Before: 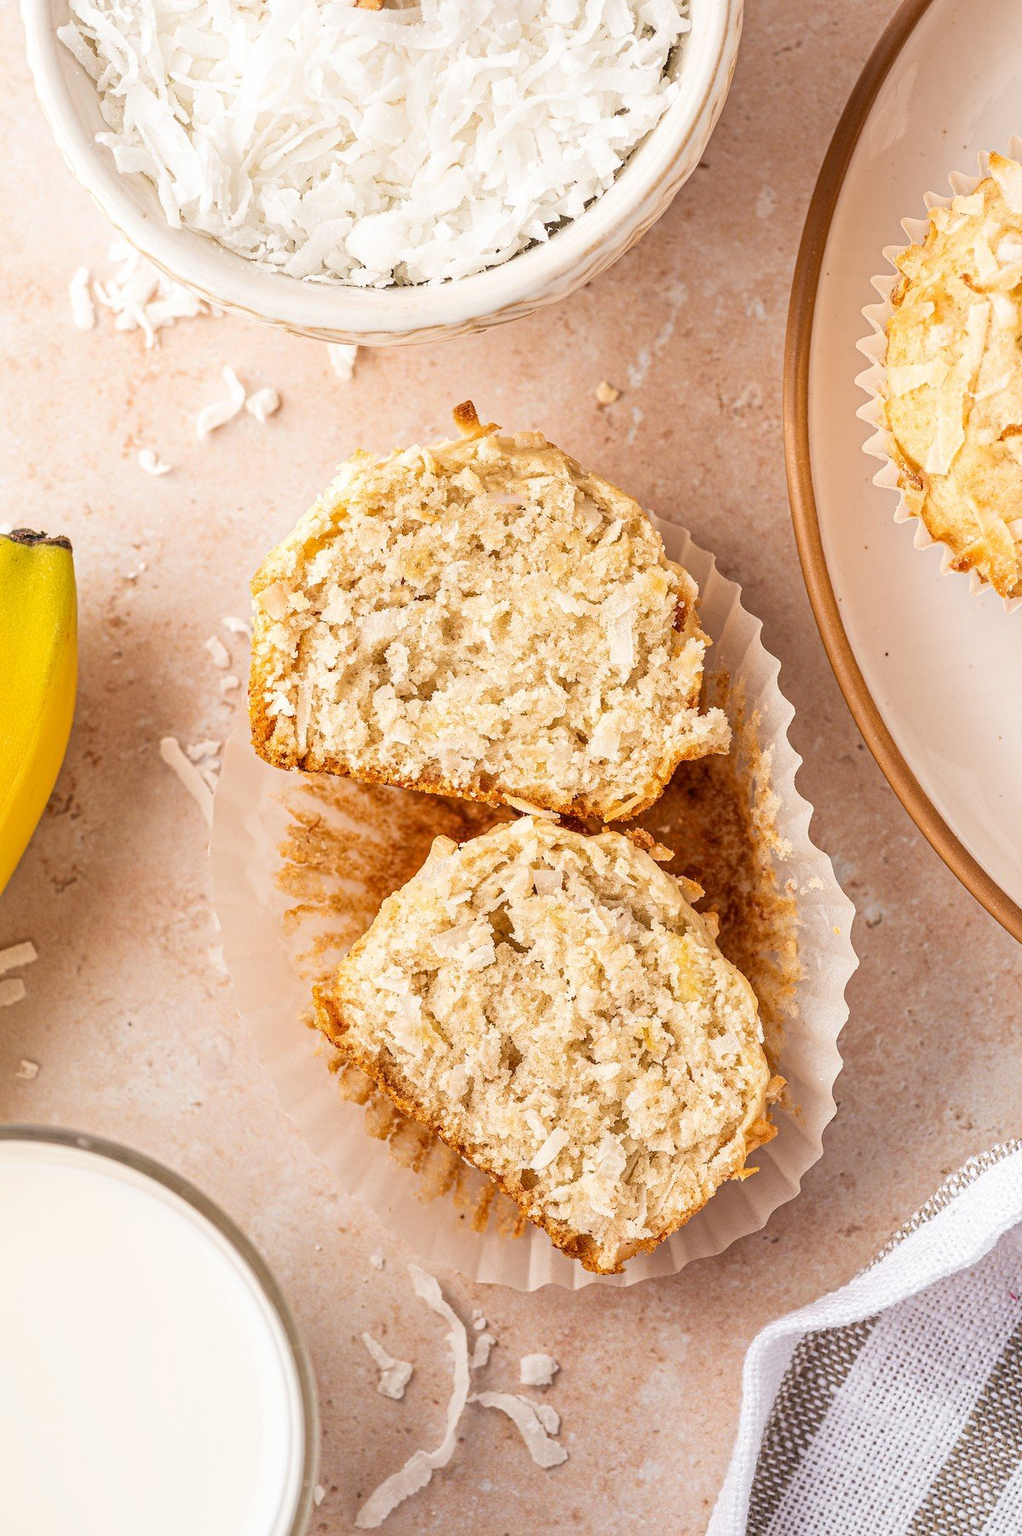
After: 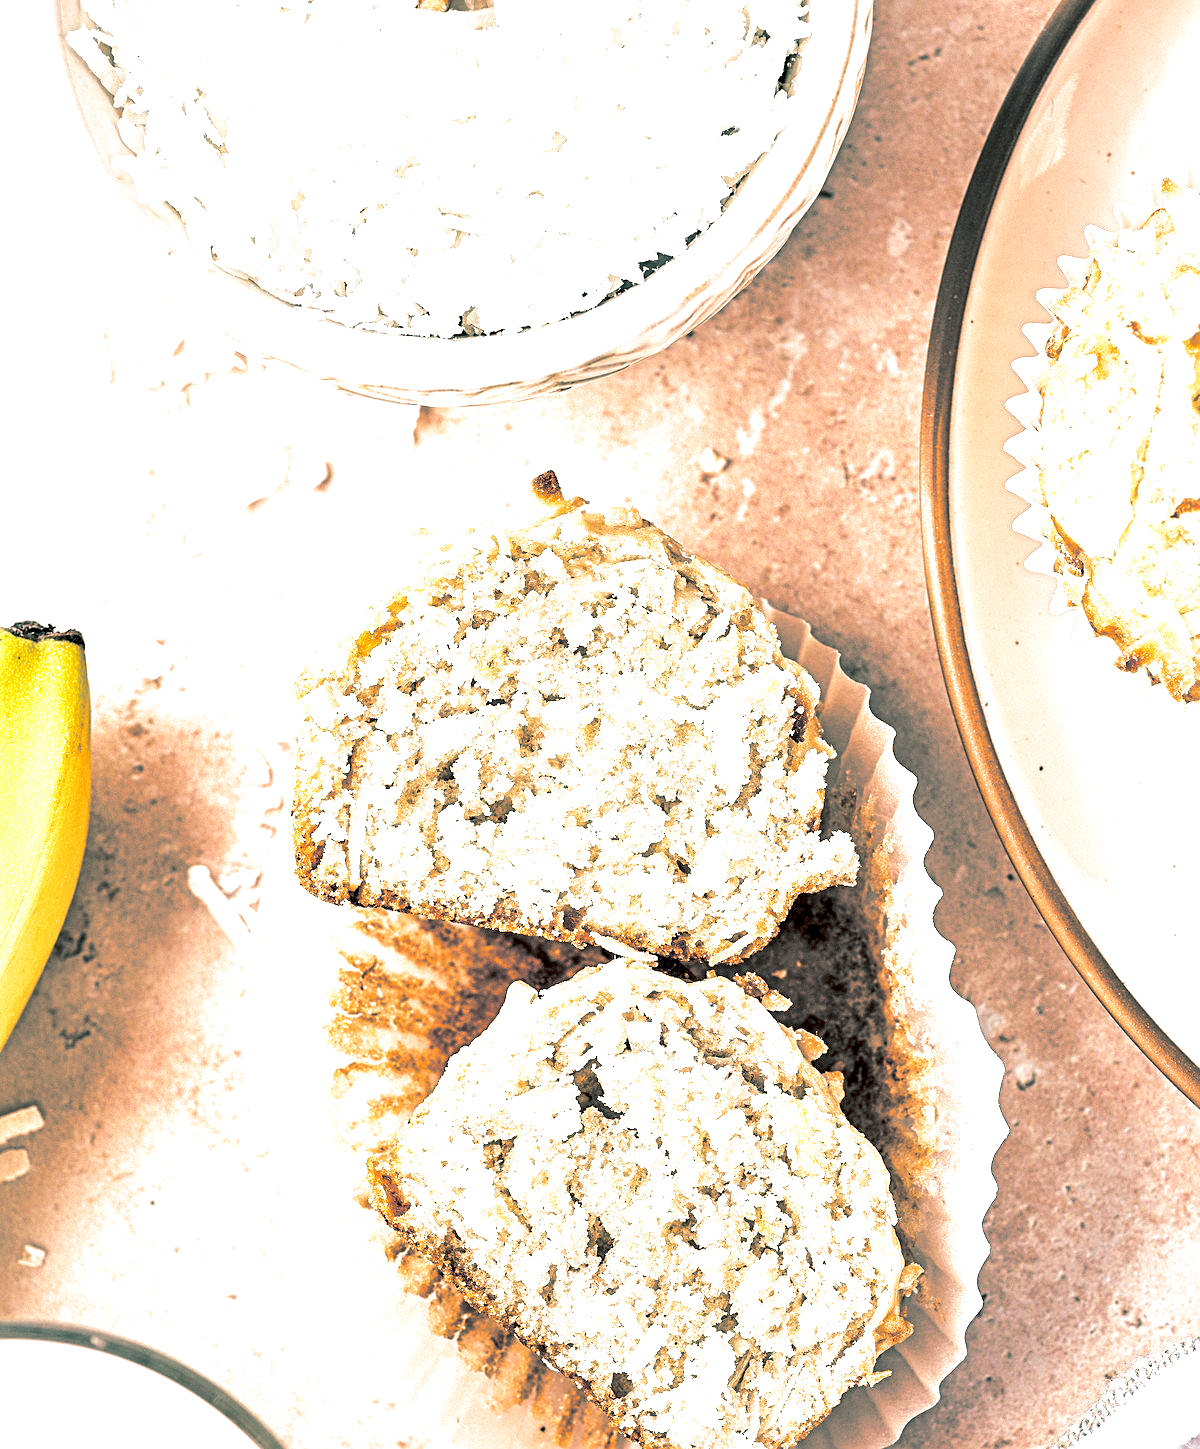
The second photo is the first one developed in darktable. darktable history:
crop: bottom 19.644%
haze removal: strength -0.09, adaptive false
exposure: black level correction 0, exposure 0.9 EV, compensate highlight preservation false
sharpen: amount 0.478
split-toning: shadows › hue 186.43°, highlights › hue 49.29°, compress 30.29%
contrast equalizer: octaves 7, y [[0.609, 0.611, 0.615, 0.613, 0.607, 0.603], [0.504, 0.498, 0.496, 0.499, 0.506, 0.516], [0 ×6], [0 ×6], [0 ×6]]
